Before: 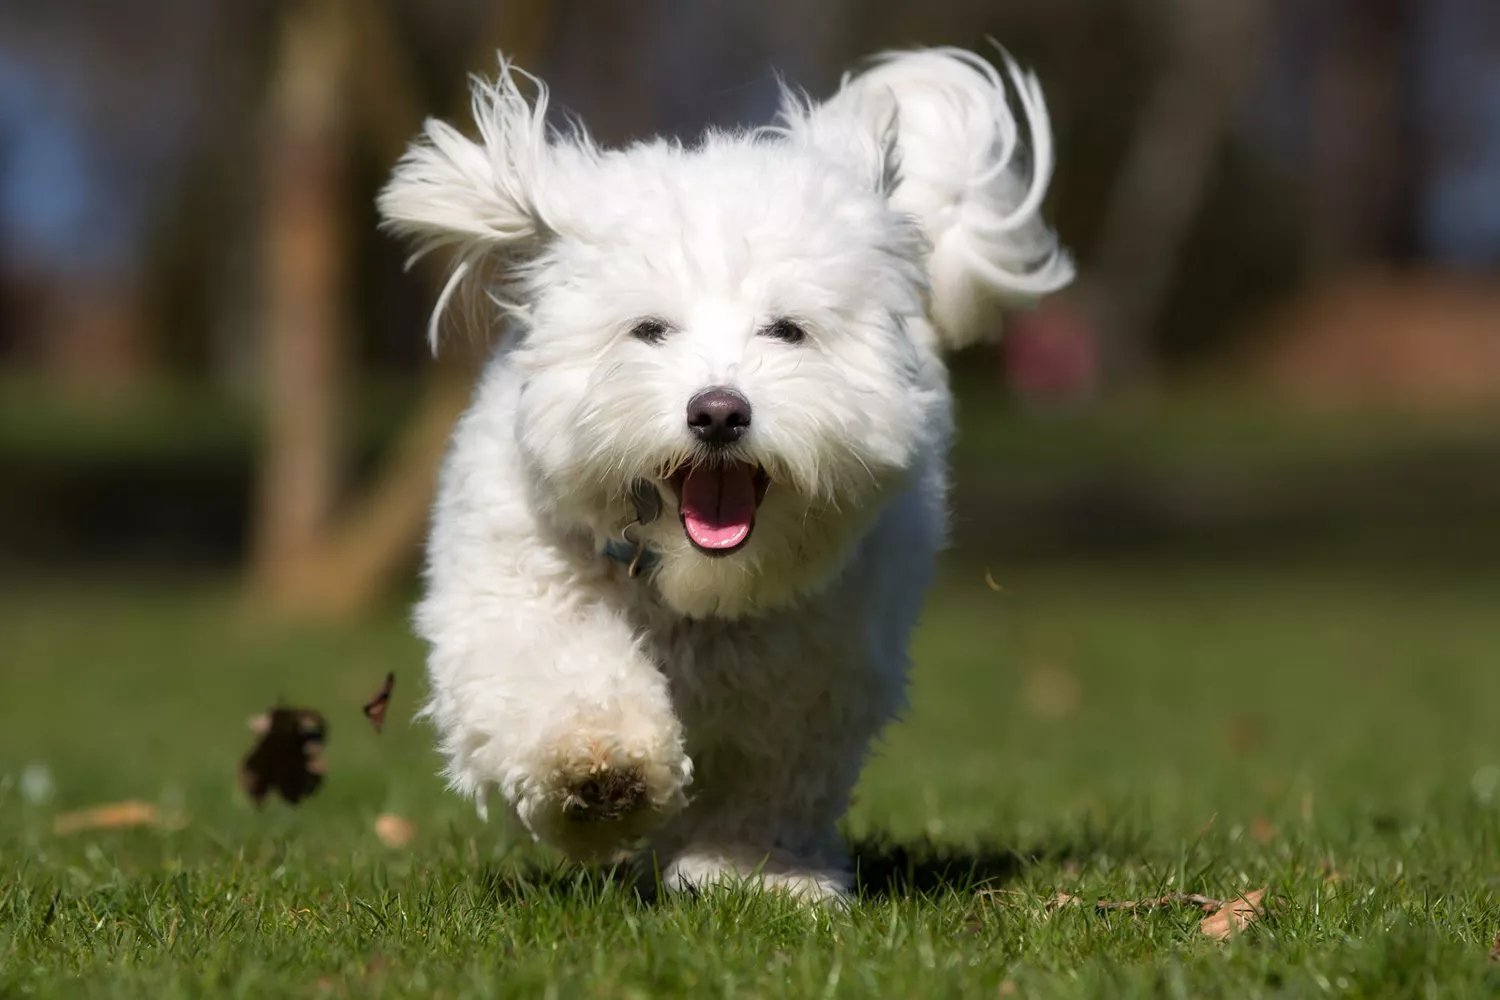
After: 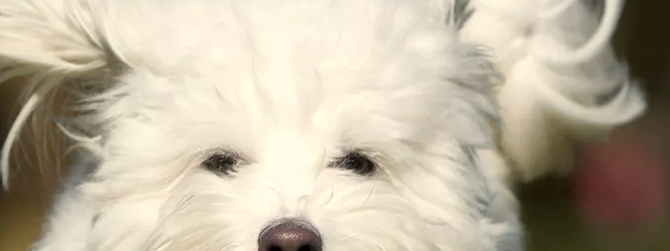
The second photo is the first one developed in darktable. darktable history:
crop: left 28.64%, top 16.832%, right 26.637%, bottom 58.055%
white balance: red 1.029, blue 0.92
